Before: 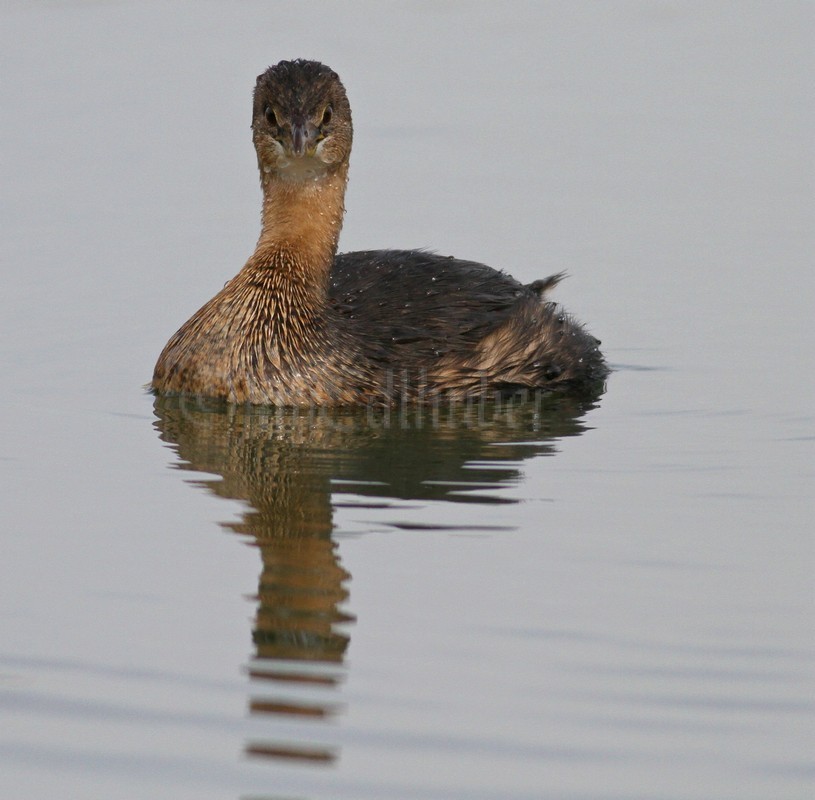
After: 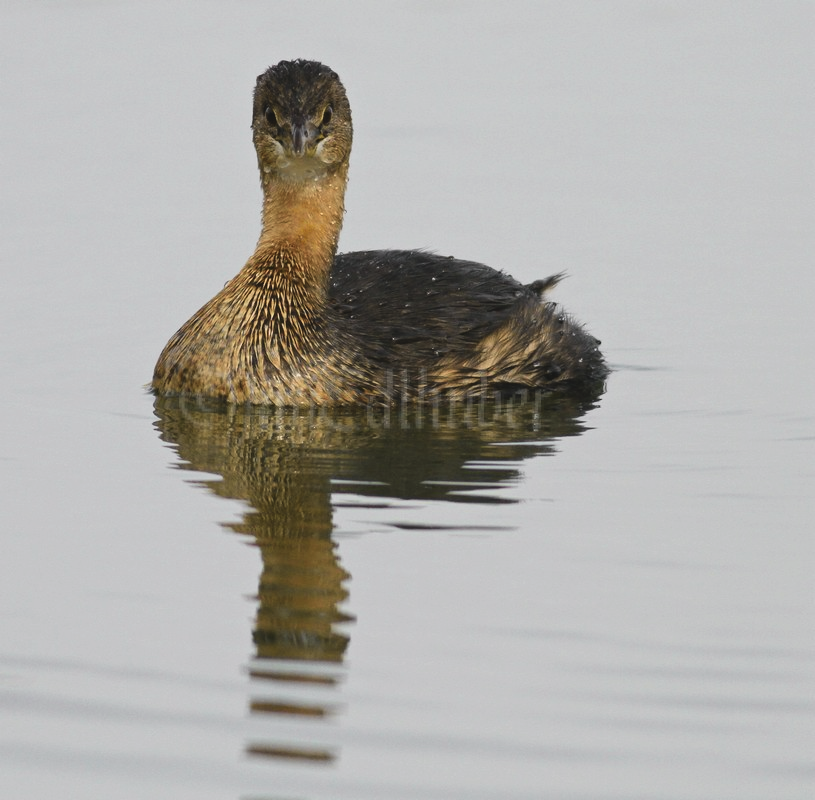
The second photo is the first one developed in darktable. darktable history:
exposure: black level correction -0.015, exposure -0.125 EV, compensate highlight preservation false
tone curve: curves: ch0 [(0, 0) (0.136, 0.084) (0.346, 0.366) (0.489, 0.559) (0.66, 0.748) (0.849, 0.902) (1, 0.974)]; ch1 [(0, 0) (0.353, 0.344) (0.45, 0.46) (0.498, 0.498) (0.521, 0.512) (0.563, 0.559) (0.592, 0.605) (0.641, 0.673) (1, 1)]; ch2 [(0, 0) (0.333, 0.346) (0.375, 0.375) (0.424, 0.43) (0.476, 0.492) (0.502, 0.502) (0.524, 0.531) (0.579, 0.61) (0.612, 0.644) (0.641, 0.722) (1, 1)], color space Lab, independent channels, preserve colors none
velvia: strength 15%
